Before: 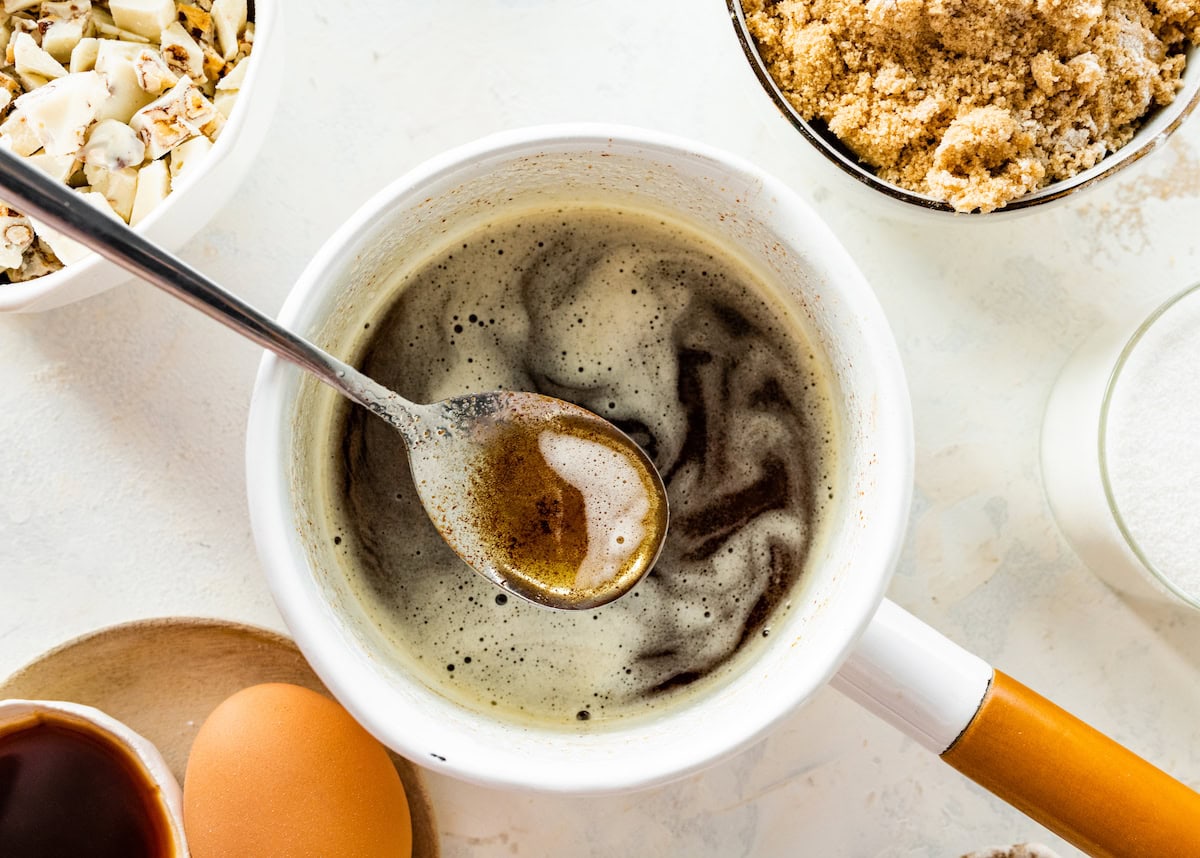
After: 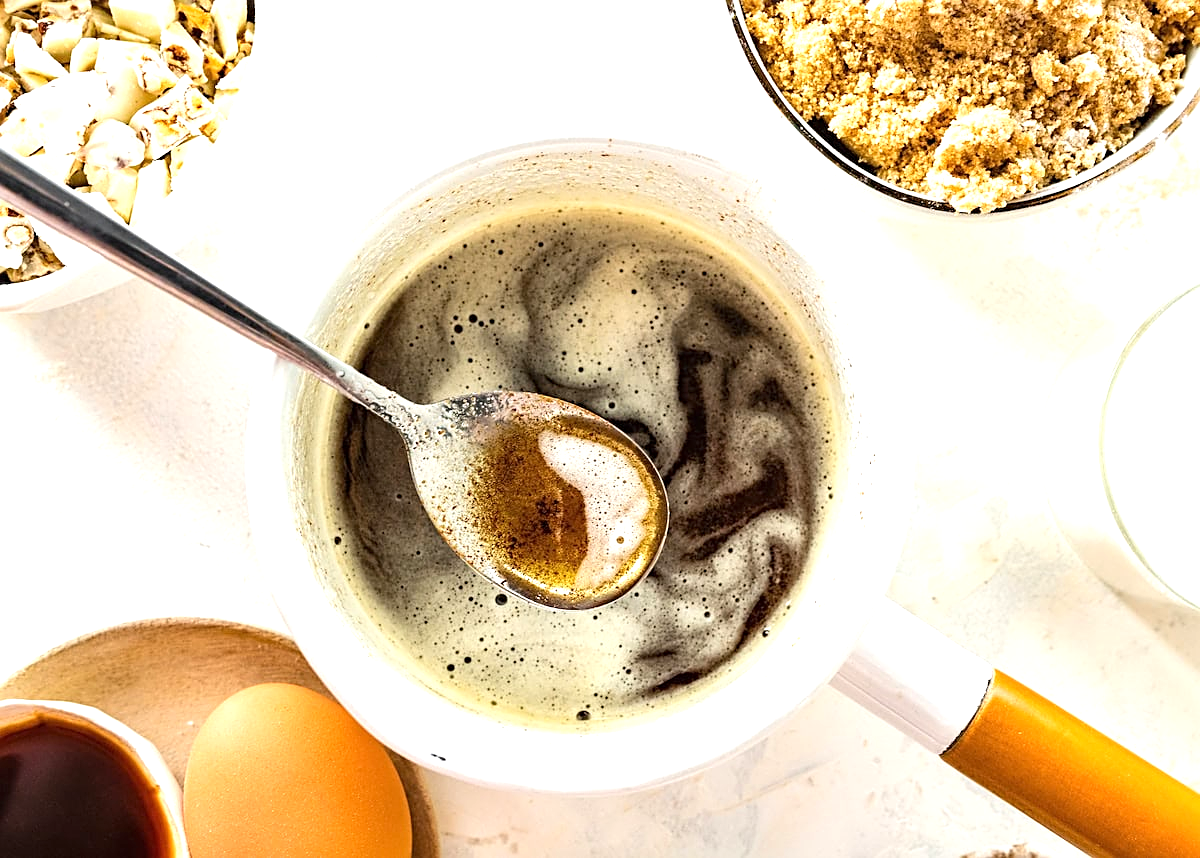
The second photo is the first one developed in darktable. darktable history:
sharpen: on, module defaults
exposure: black level correction 0, exposure 0.703 EV, compensate highlight preservation false
